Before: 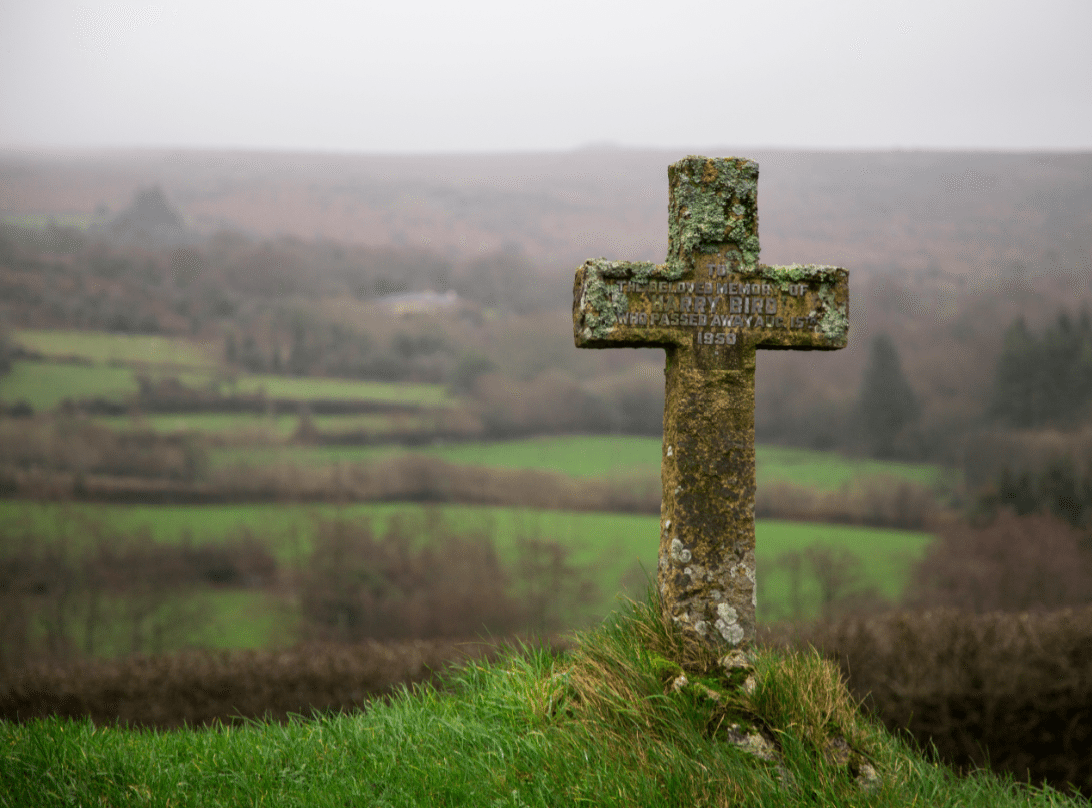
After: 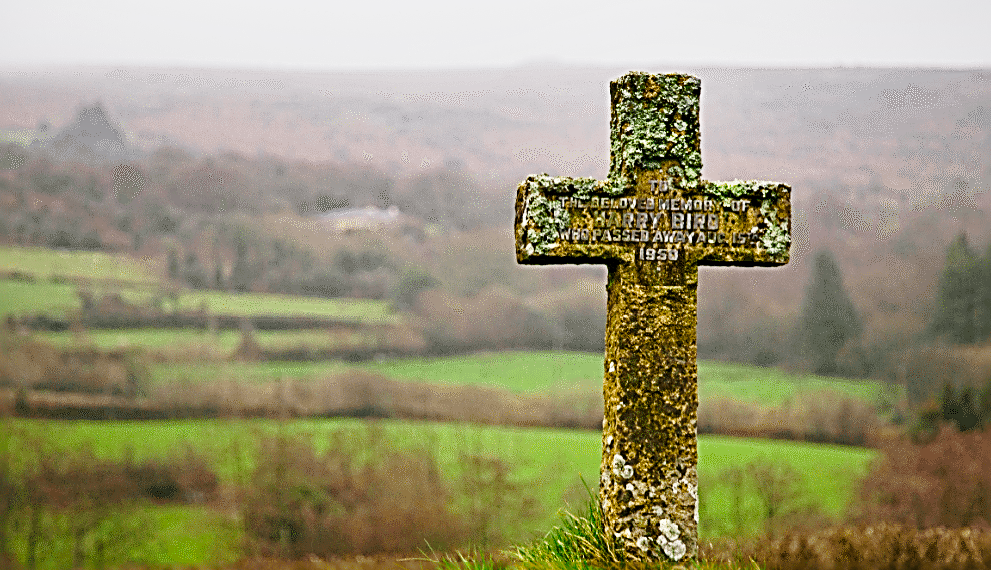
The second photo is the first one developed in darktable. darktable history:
shadows and highlights: shadows 43.66, white point adjustment -1.34, soften with gaussian
sharpen: radius 3.171, amount 1.746
crop: left 5.384%, top 10.447%, right 3.795%, bottom 18.906%
color balance rgb: perceptual saturation grading › global saturation 27.54%, perceptual saturation grading › highlights -25.884%, perceptual saturation grading › shadows 24.055%, global vibrance 20%
base curve: curves: ch0 [(0, 0) (0.028, 0.03) (0.121, 0.232) (0.46, 0.748) (0.859, 0.968) (1, 1)], preserve colors none
